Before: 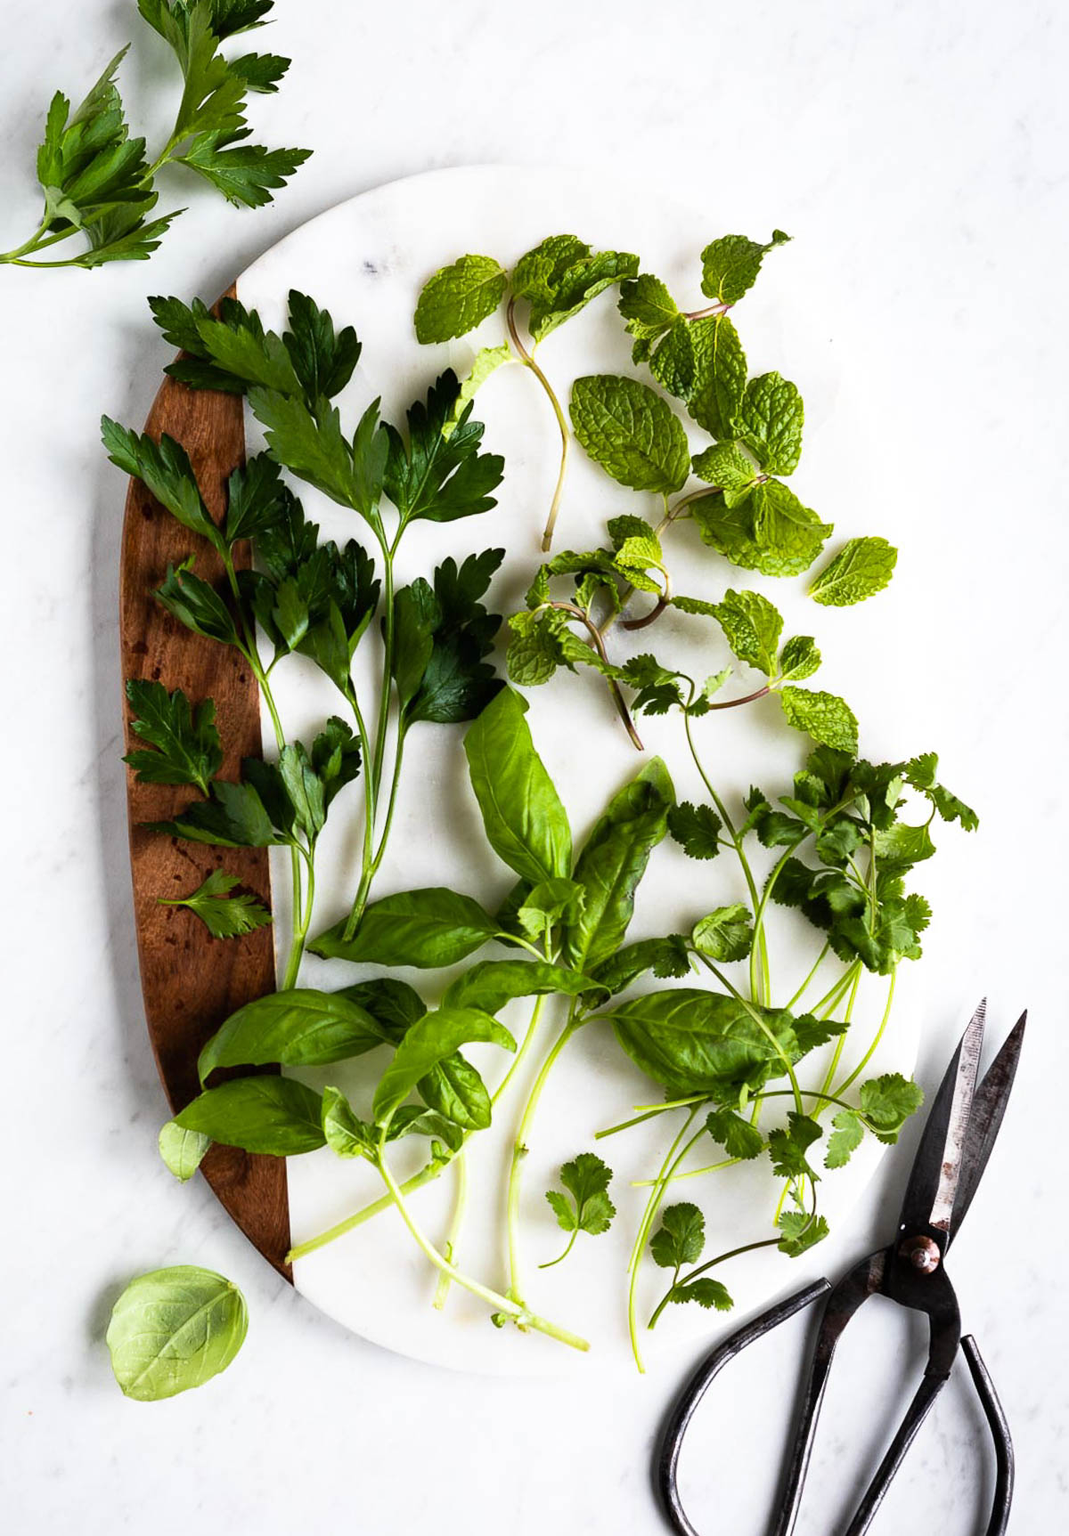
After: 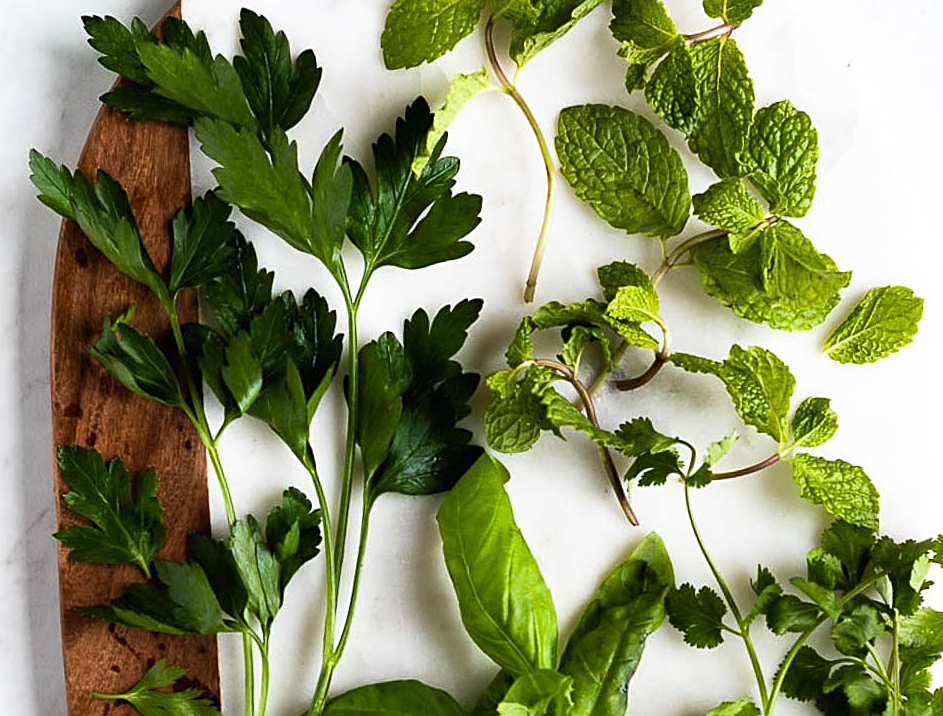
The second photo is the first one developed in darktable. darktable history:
crop: left 7.036%, top 18.398%, right 14.379%, bottom 40.043%
sharpen: on, module defaults
